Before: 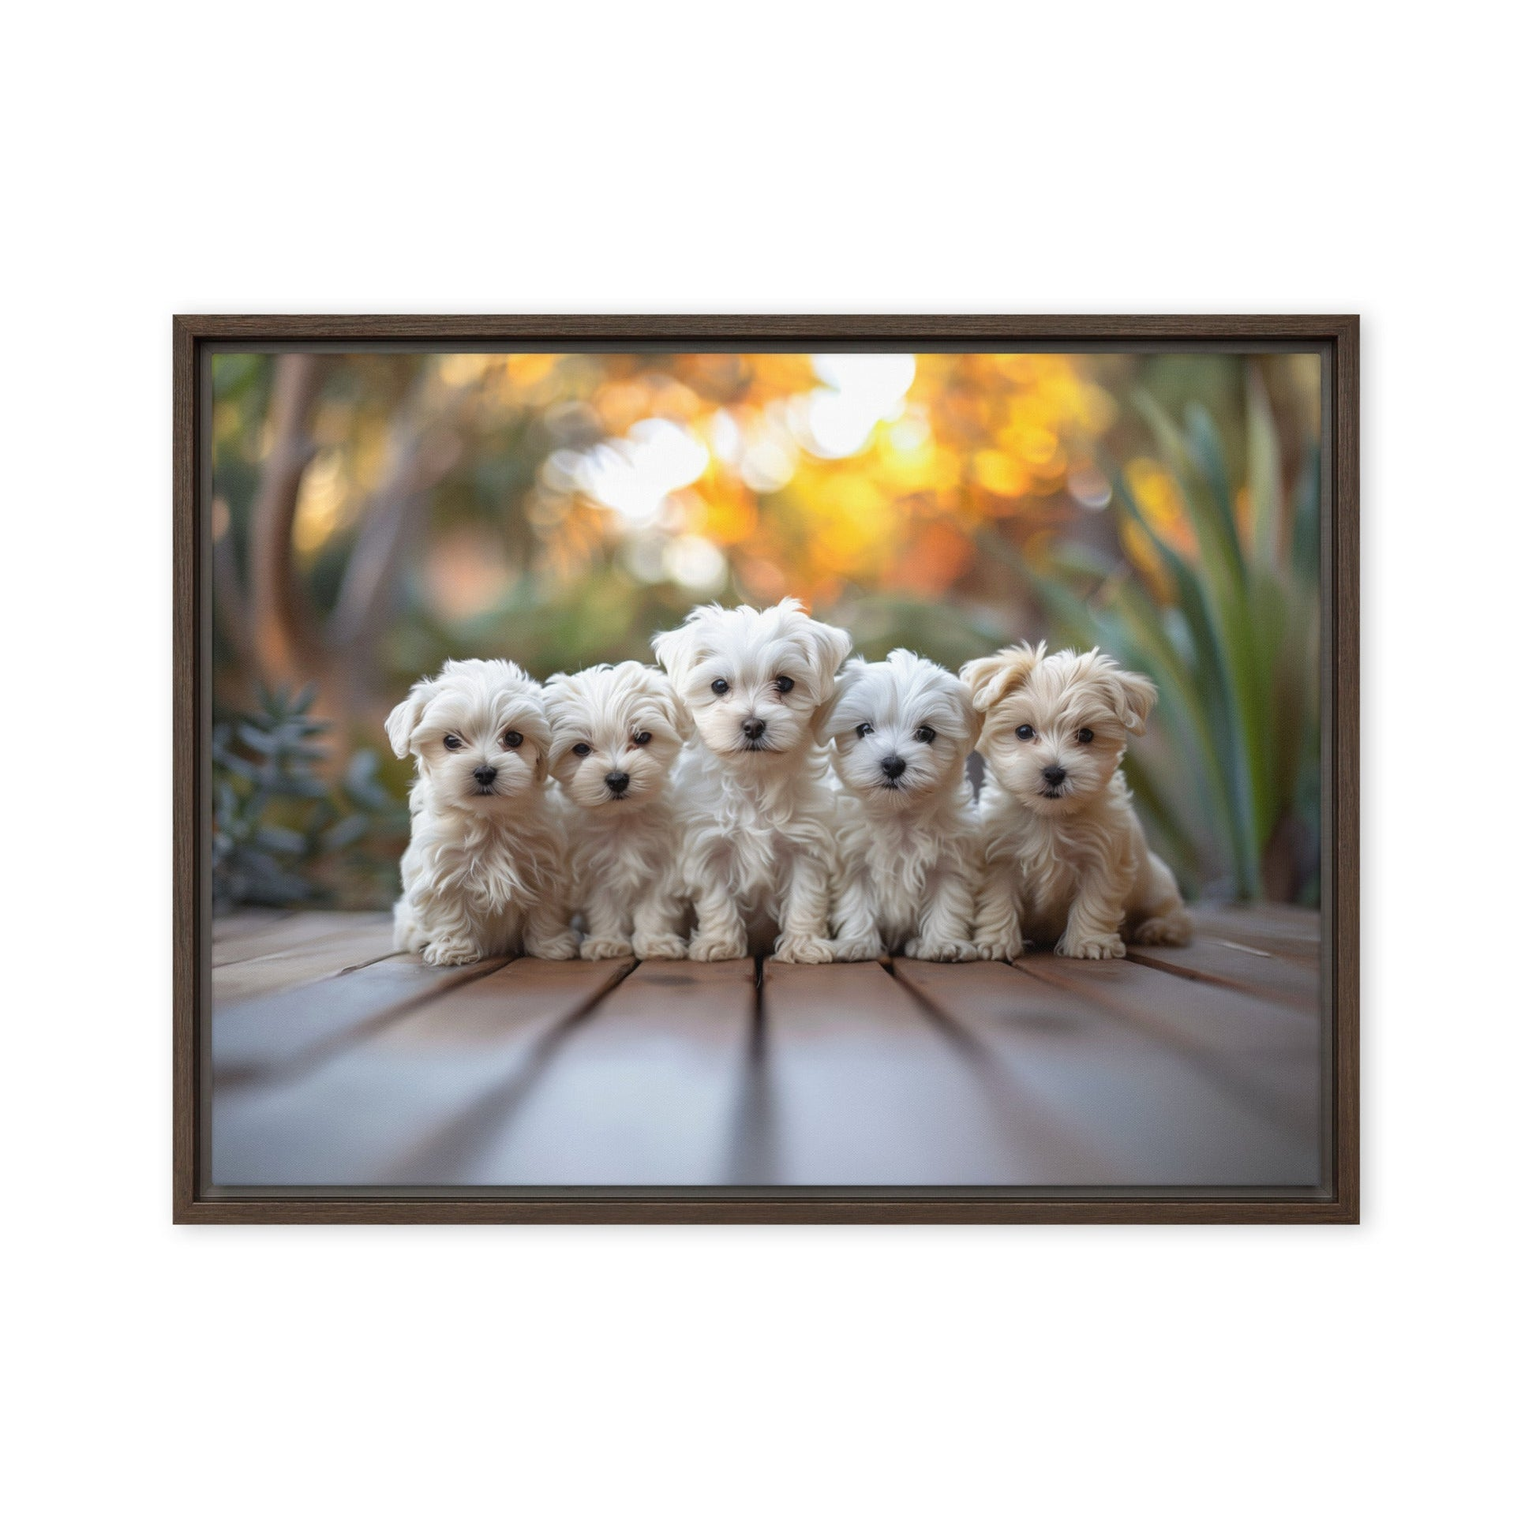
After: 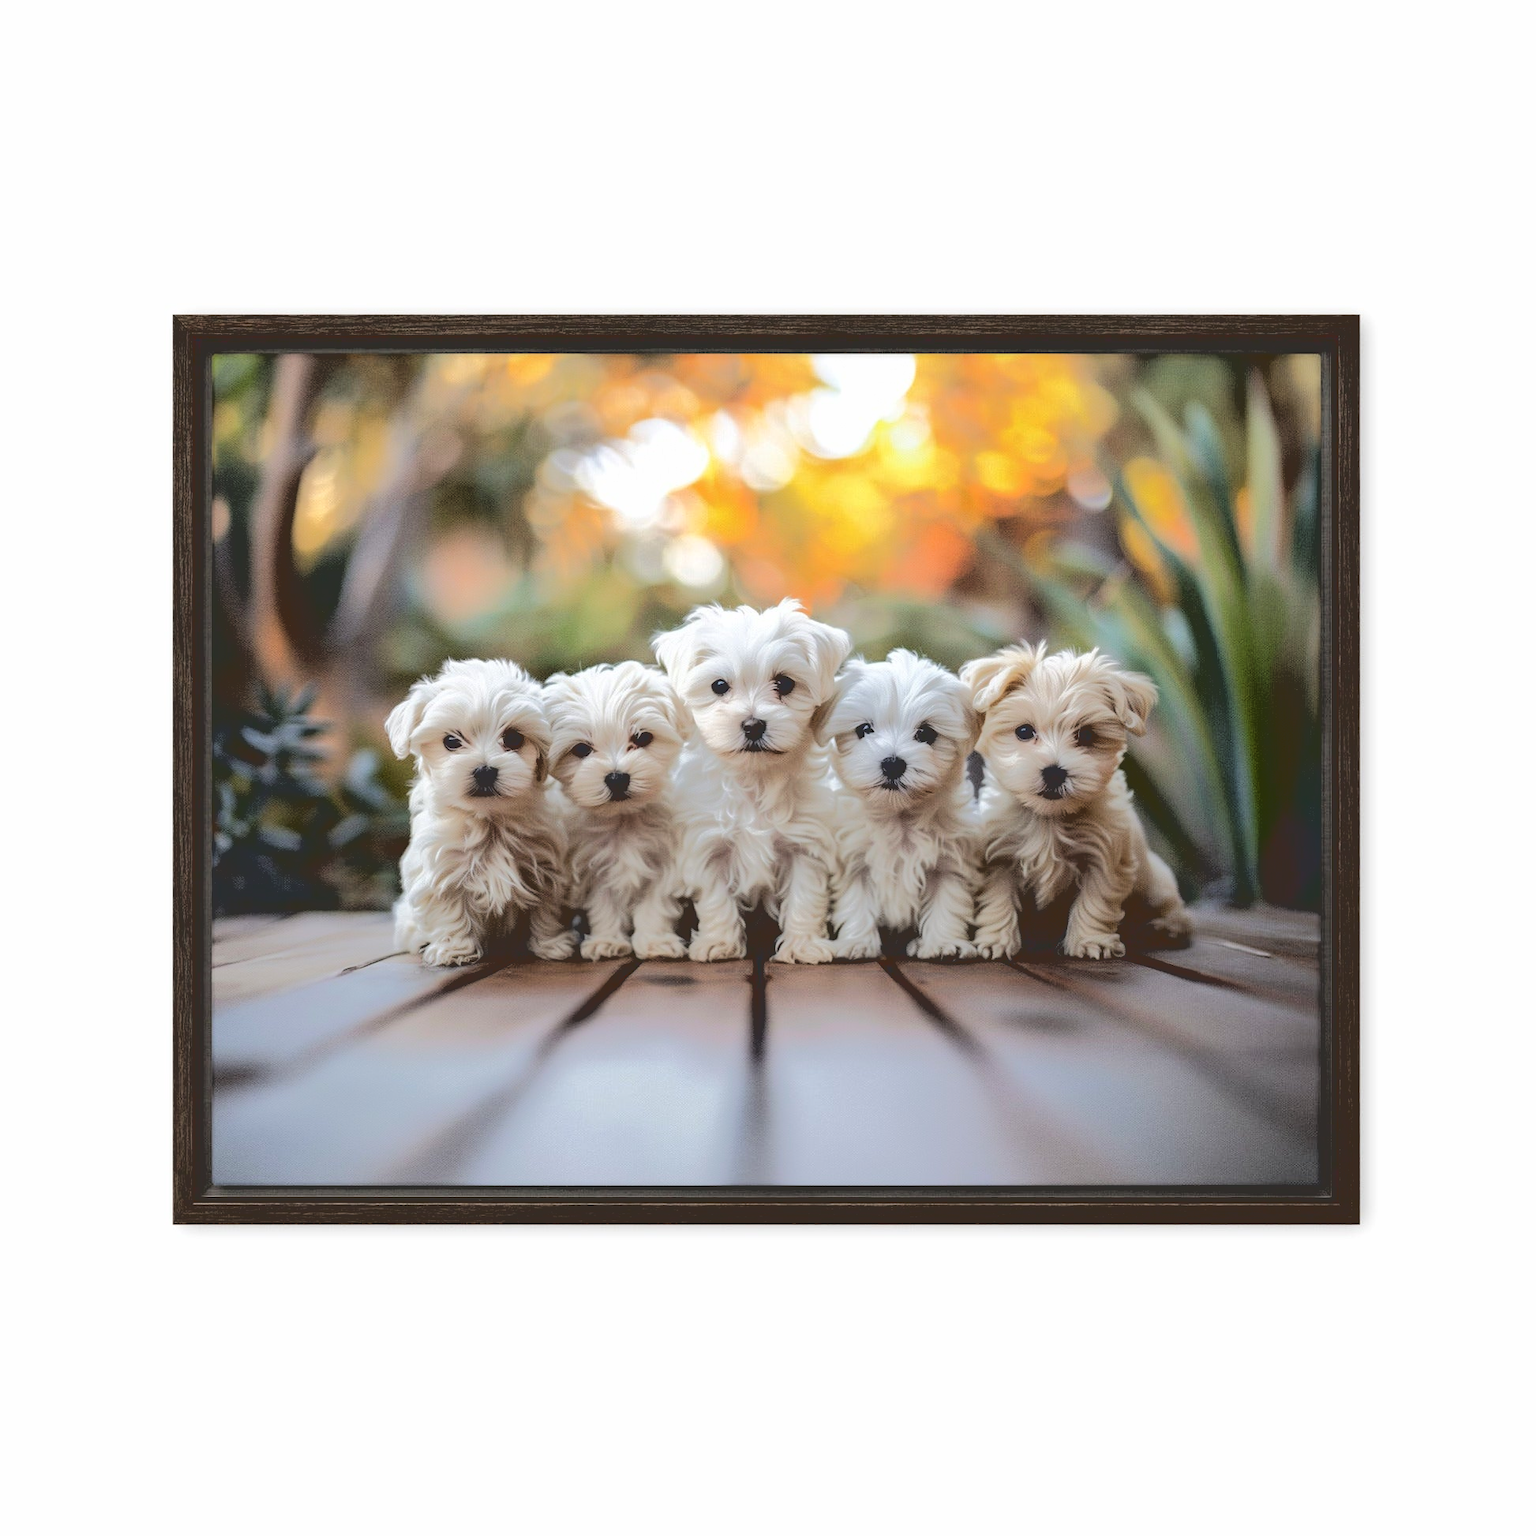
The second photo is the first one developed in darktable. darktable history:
base curve: curves: ch0 [(0.065, 0.026) (0.236, 0.358) (0.53, 0.546) (0.777, 0.841) (0.924, 0.992)]
